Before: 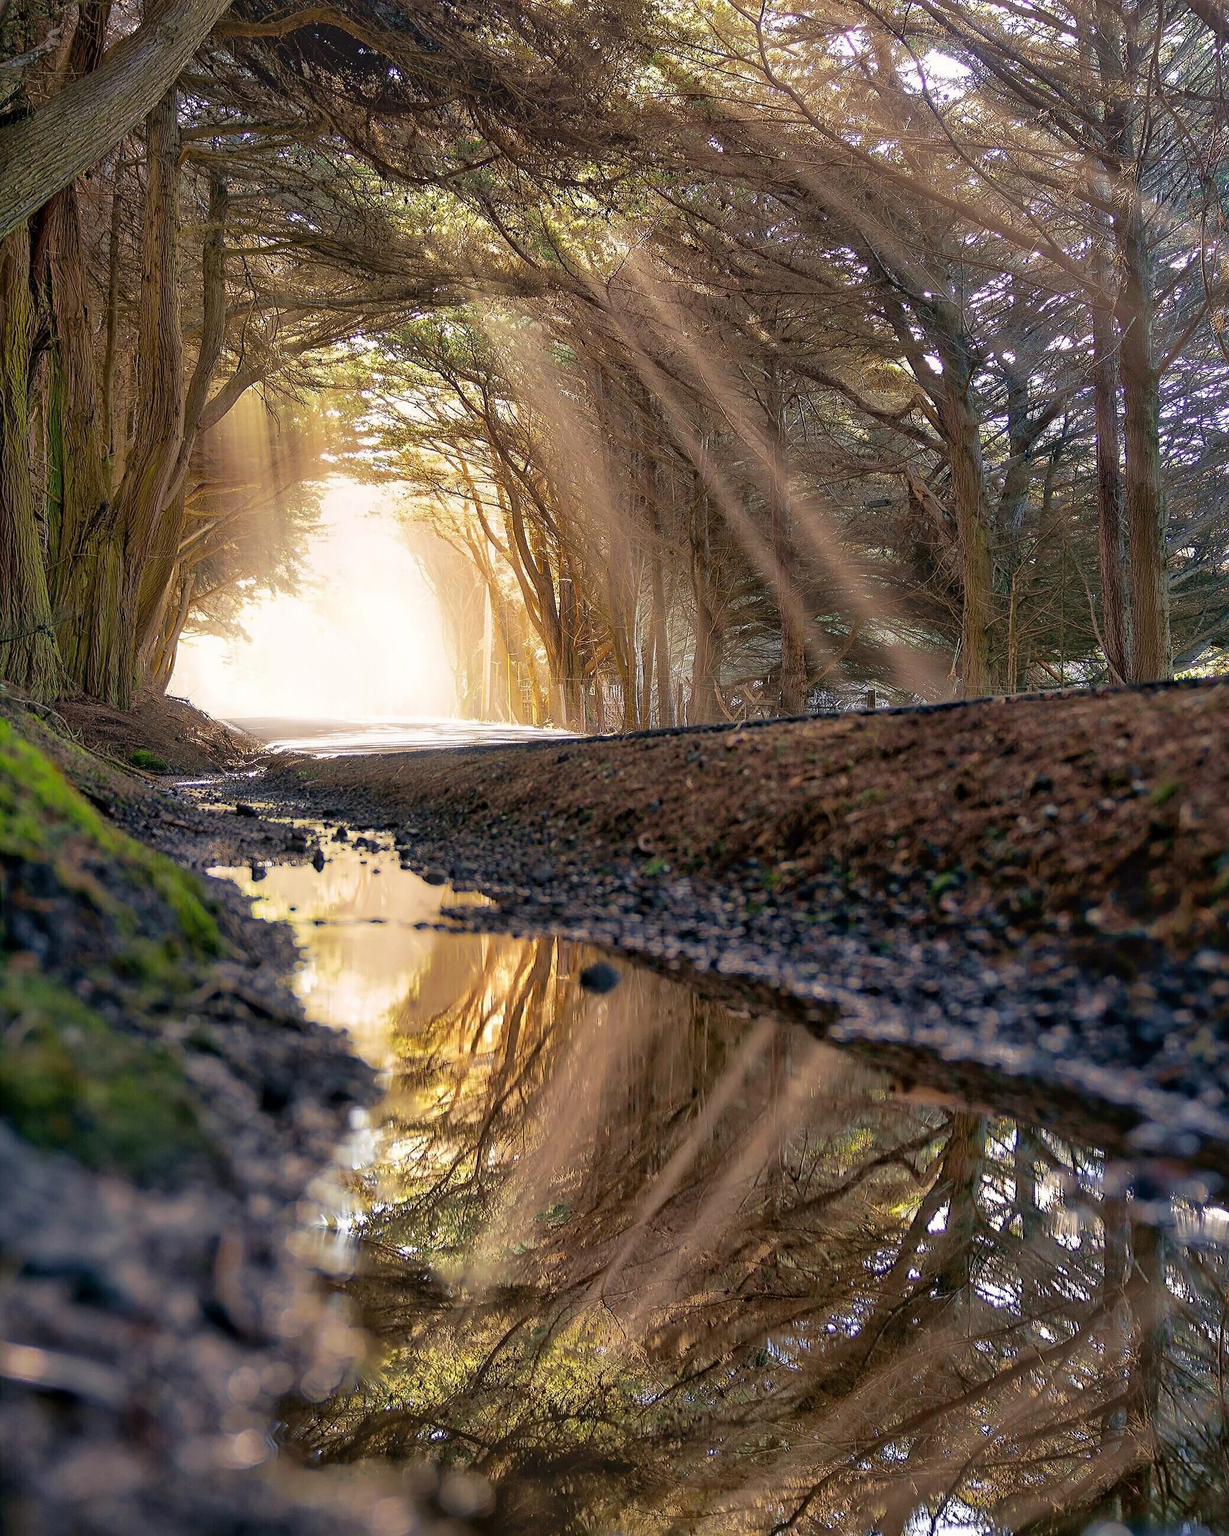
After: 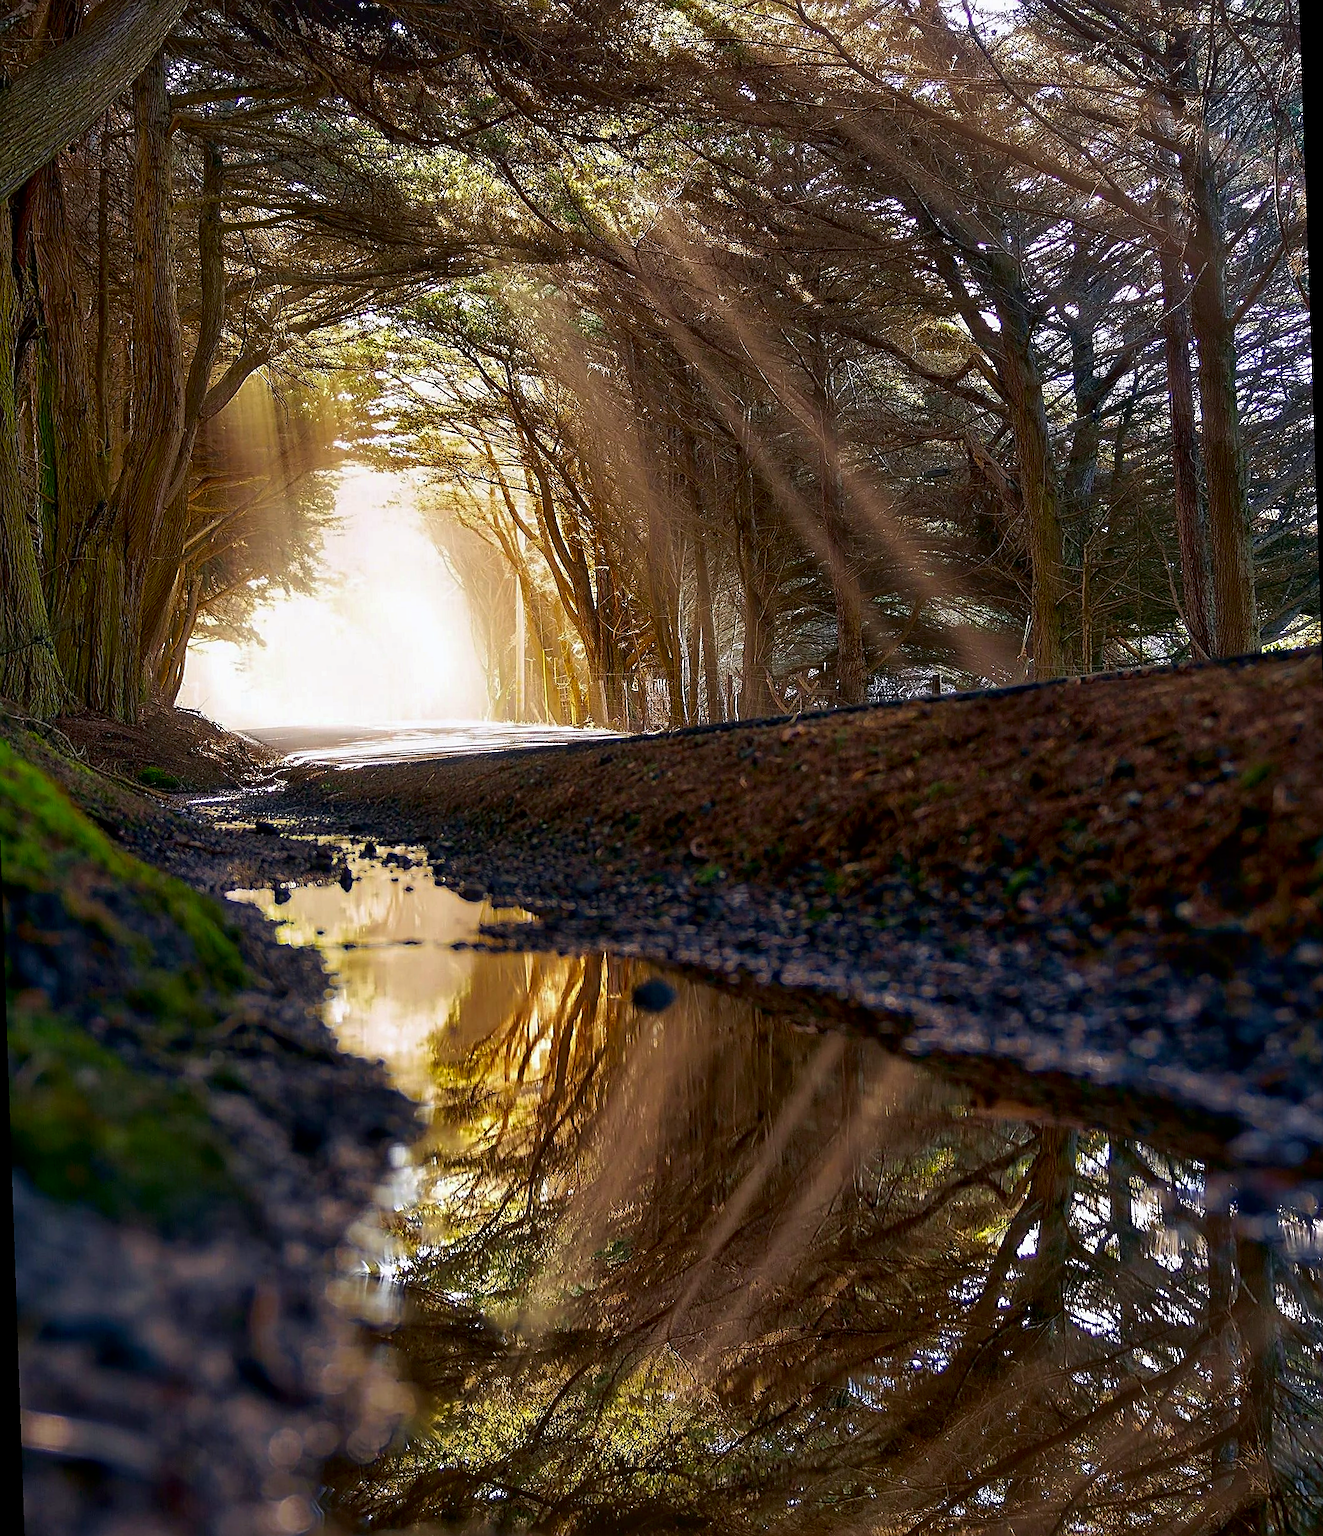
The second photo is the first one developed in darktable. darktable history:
sharpen: on, module defaults
rotate and perspective: rotation -2°, crop left 0.022, crop right 0.978, crop top 0.049, crop bottom 0.951
contrast brightness saturation: brightness -0.25, saturation 0.2
white balance: red 0.976, blue 1.04
color calibration: x 0.342, y 0.355, temperature 5146 K
